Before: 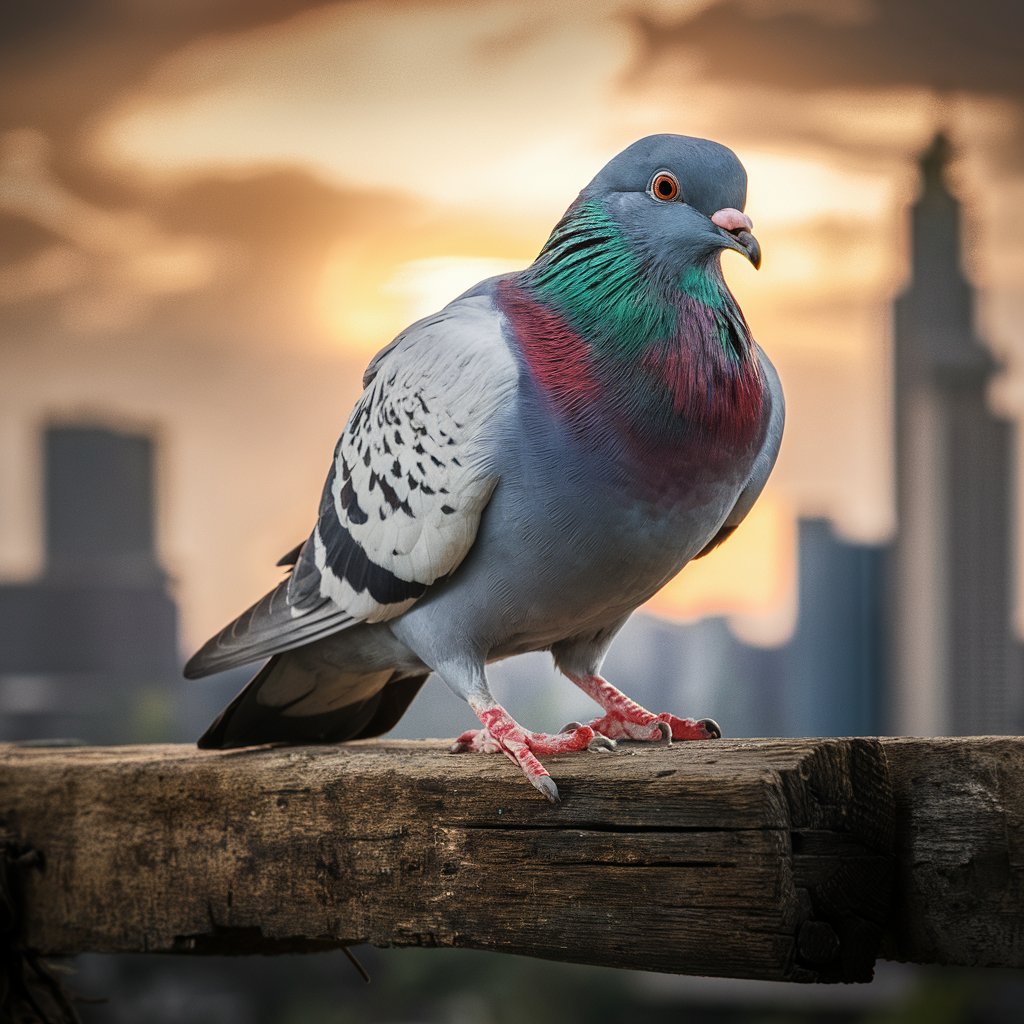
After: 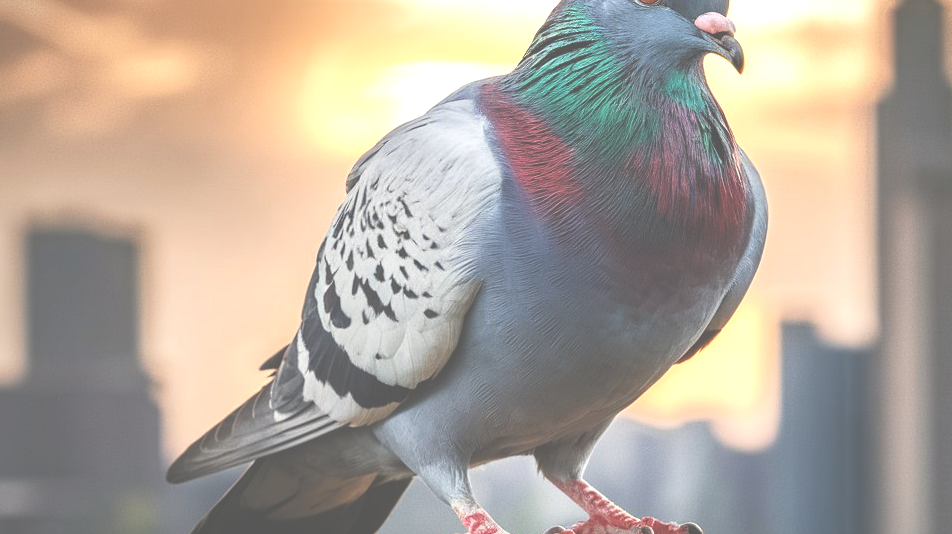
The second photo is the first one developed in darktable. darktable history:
exposure: black level correction -0.071, exposure 0.5 EV, compensate highlight preservation false
crop: left 1.744%, top 19.225%, right 5.069%, bottom 28.357%
